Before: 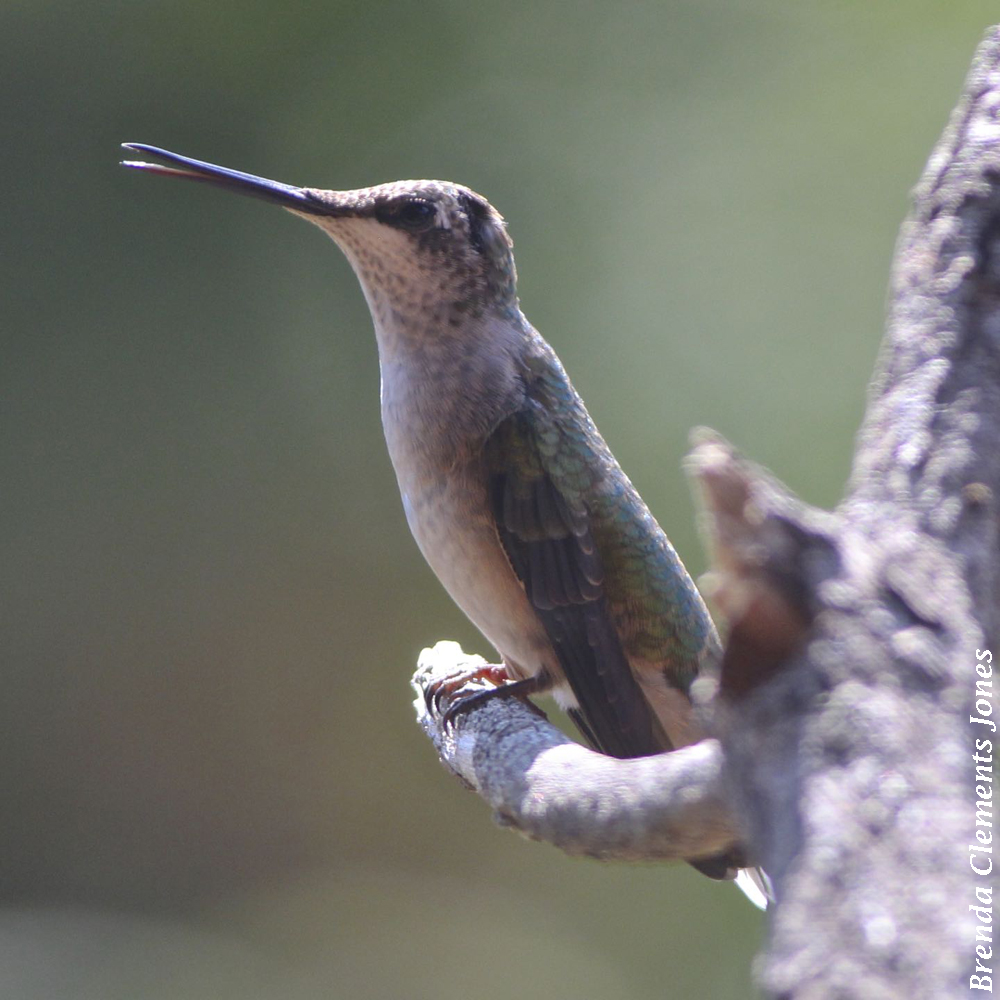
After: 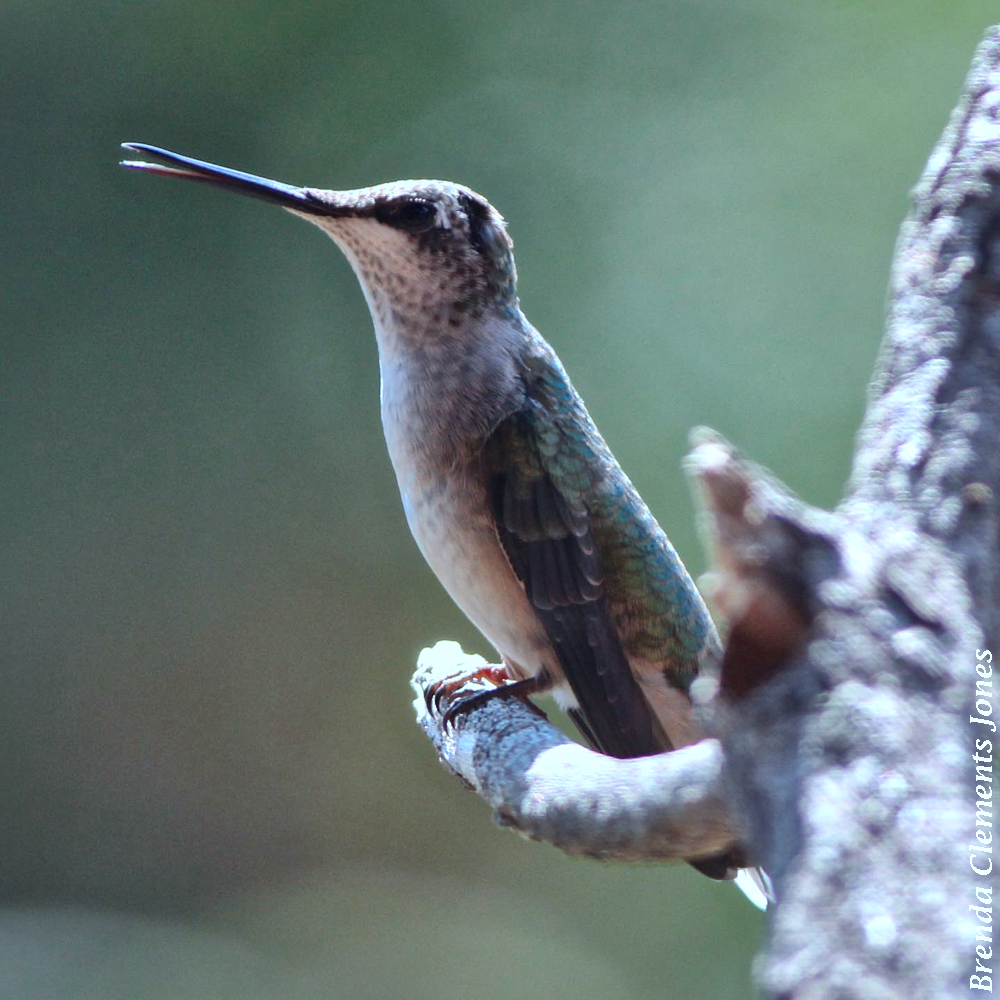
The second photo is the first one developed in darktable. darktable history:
color correction: highlights a* -10.04, highlights b* -10.37
local contrast: mode bilateral grid, contrast 20, coarseness 50, detail 171%, midtone range 0.2
